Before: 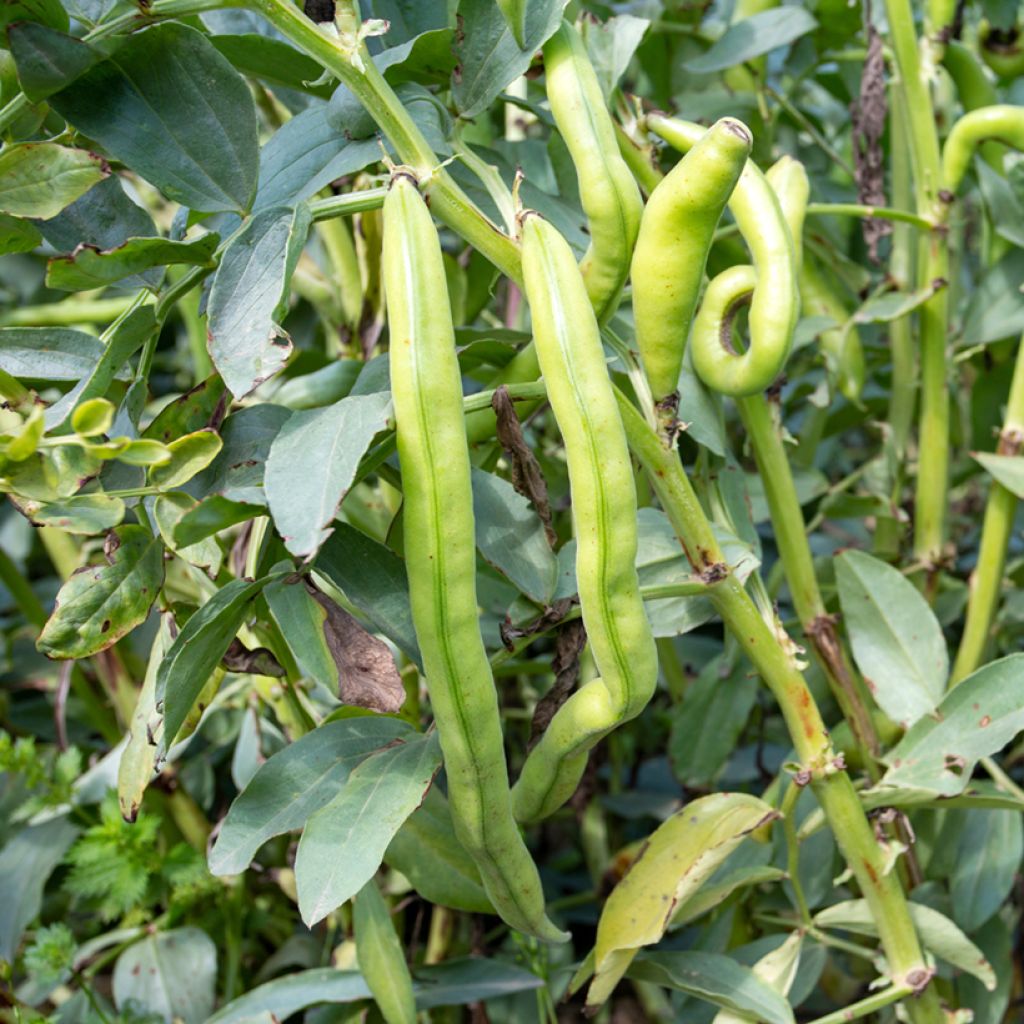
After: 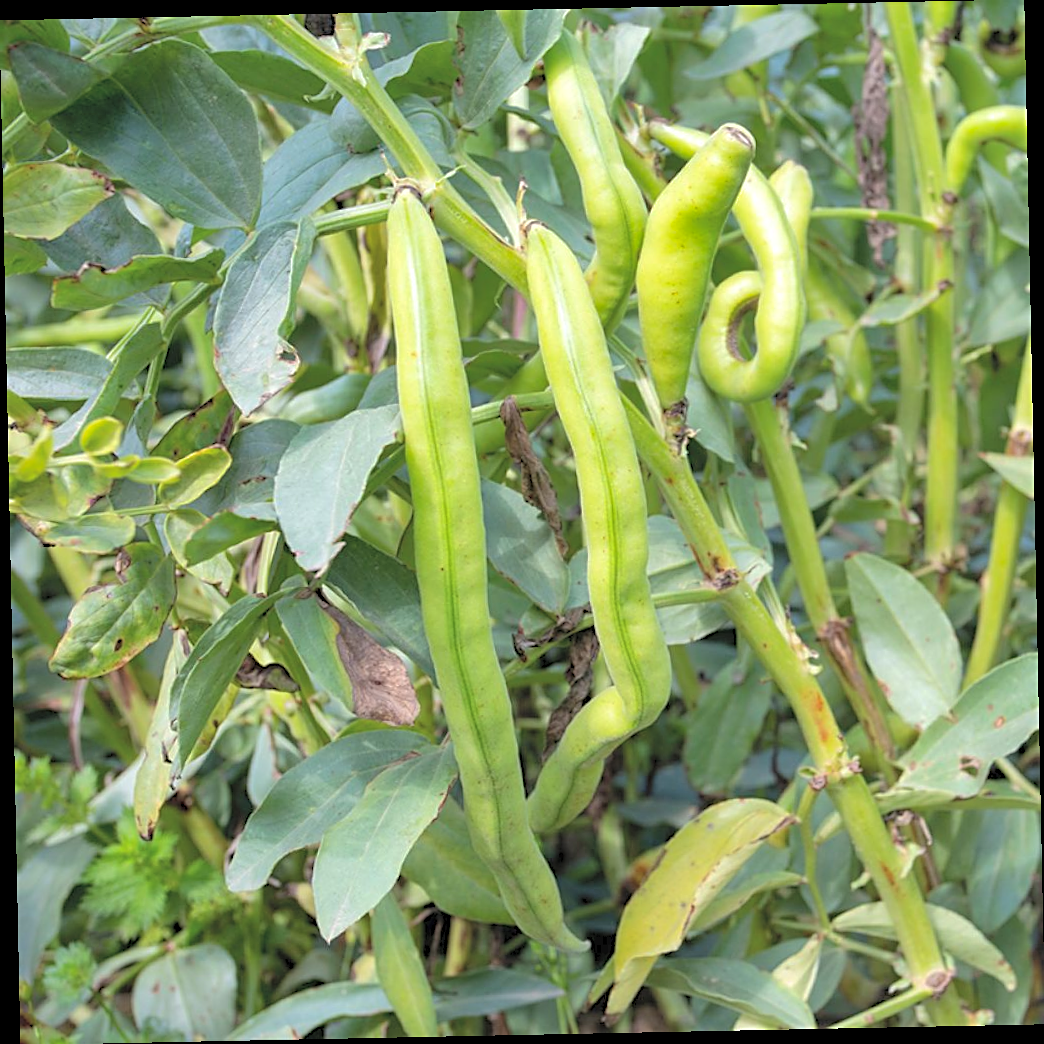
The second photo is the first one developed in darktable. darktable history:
rotate and perspective: rotation -1.17°, automatic cropping off
sharpen: on, module defaults
contrast brightness saturation: brightness 0.28
shadows and highlights: on, module defaults
